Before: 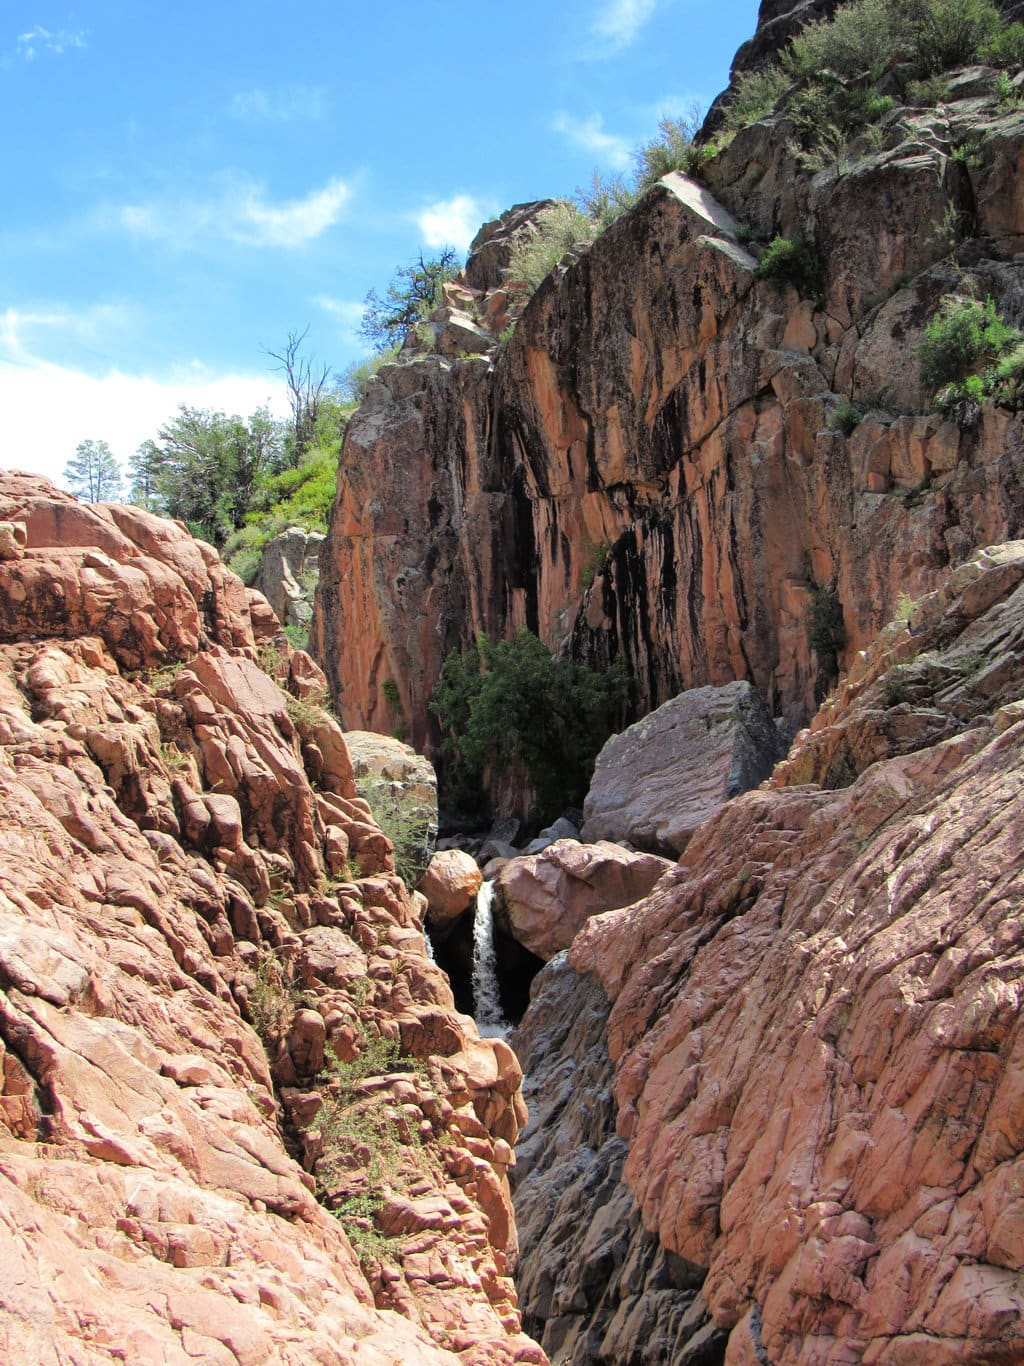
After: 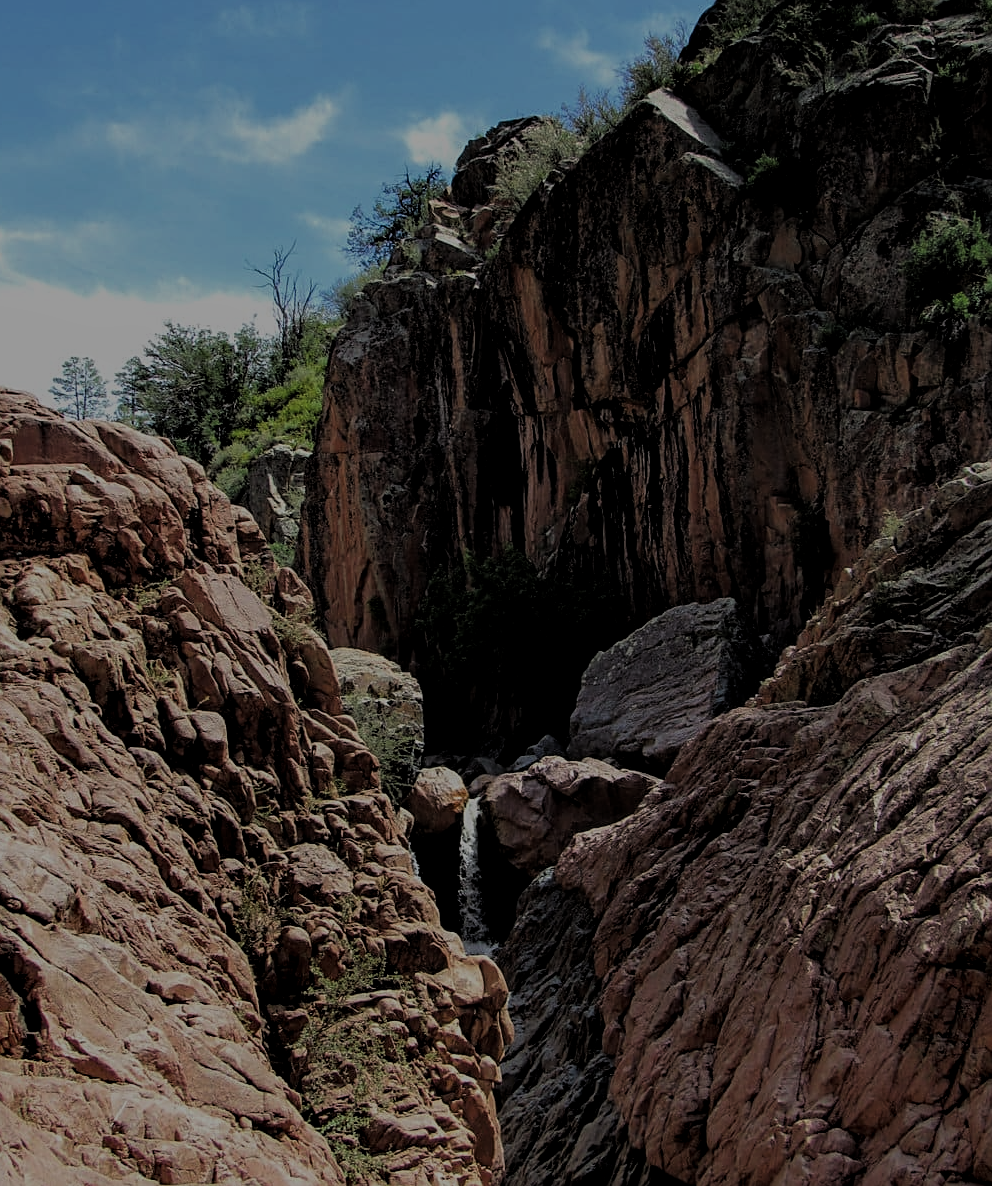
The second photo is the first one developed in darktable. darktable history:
filmic rgb: black relative exposure -7.65 EV, white relative exposure 4.56 EV, hardness 3.61, color science v4 (2020), iterations of high-quality reconstruction 0
crop: left 1.464%, top 6.119%, right 1.589%, bottom 6.991%
exposure: exposure -1.919 EV, compensate exposure bias true, compensate highlight preservation false
tone equalizer: -8 EV -0.397 EV, -7 EV -0.419 EV, -6 EV -0.361 EV, -5 EV -0.183 EV, -3 EV 0.208 EV, -2 EV 0.363 EV, -1 EV 0.392 EV, +0 EV 0.402 EV, edges refinement/feathering 500, mask exposure compensation -1.57 EV, preserve details no
local contrast: on, module defaults
sharpen: on, module defaults
